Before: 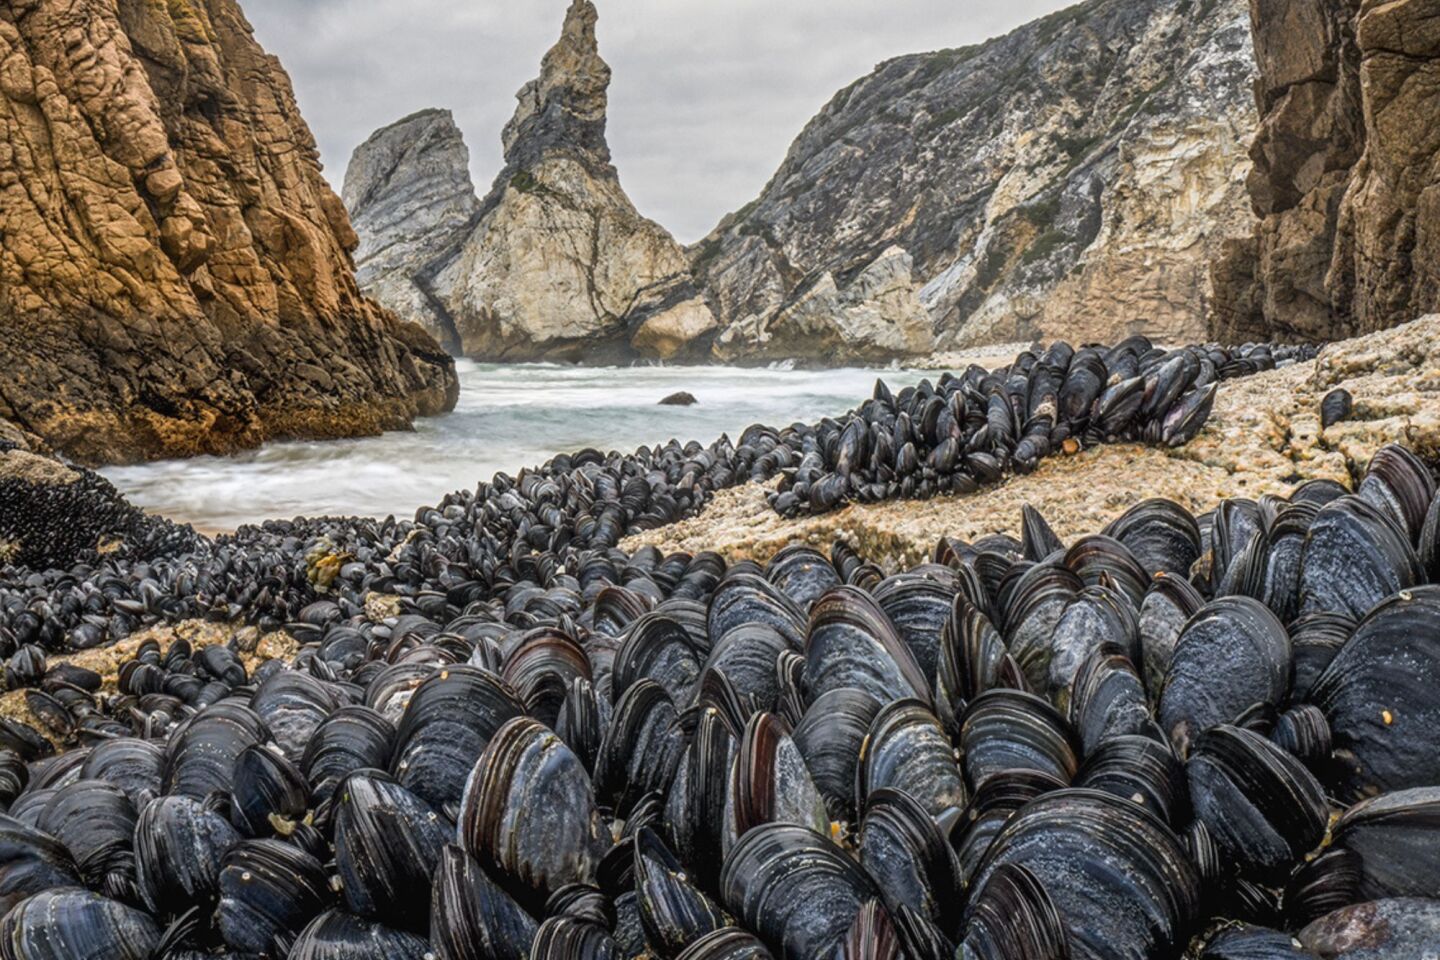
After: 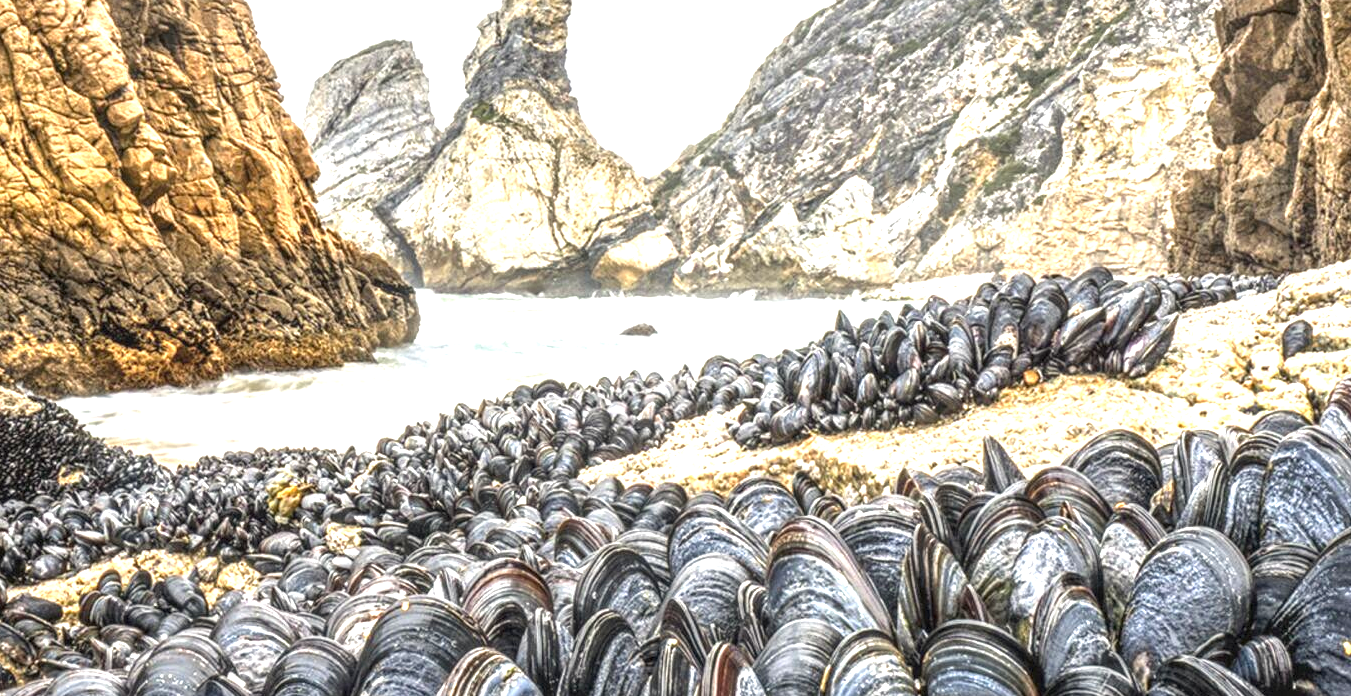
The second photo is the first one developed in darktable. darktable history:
local contrast: on, module defaults
contrast brightness saturation: saturation -0.05
color correction: highlights b* 3
crop: left 2.737%, top 7.287%, right 3.421%, bottom 20.179%
exposure: black level correction 0, exposure 1.625 EV, compensate exposure bias true, compensate highlight preservation false
